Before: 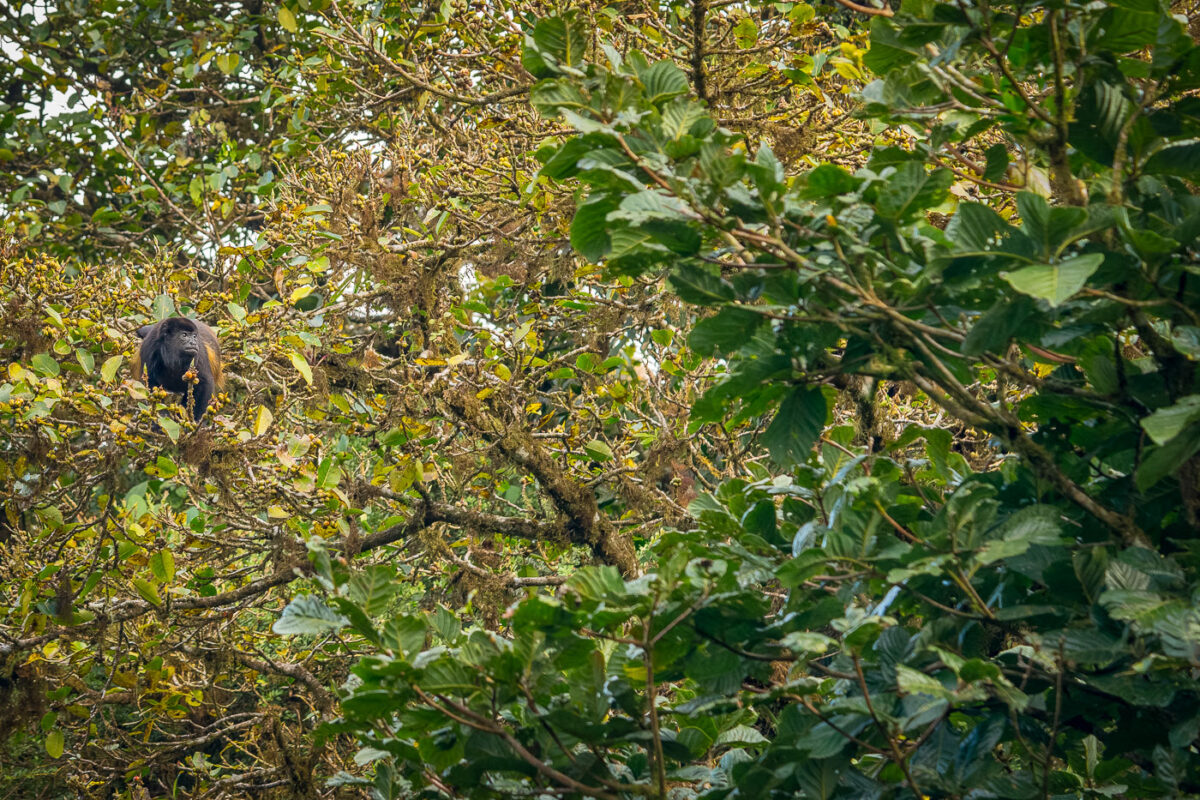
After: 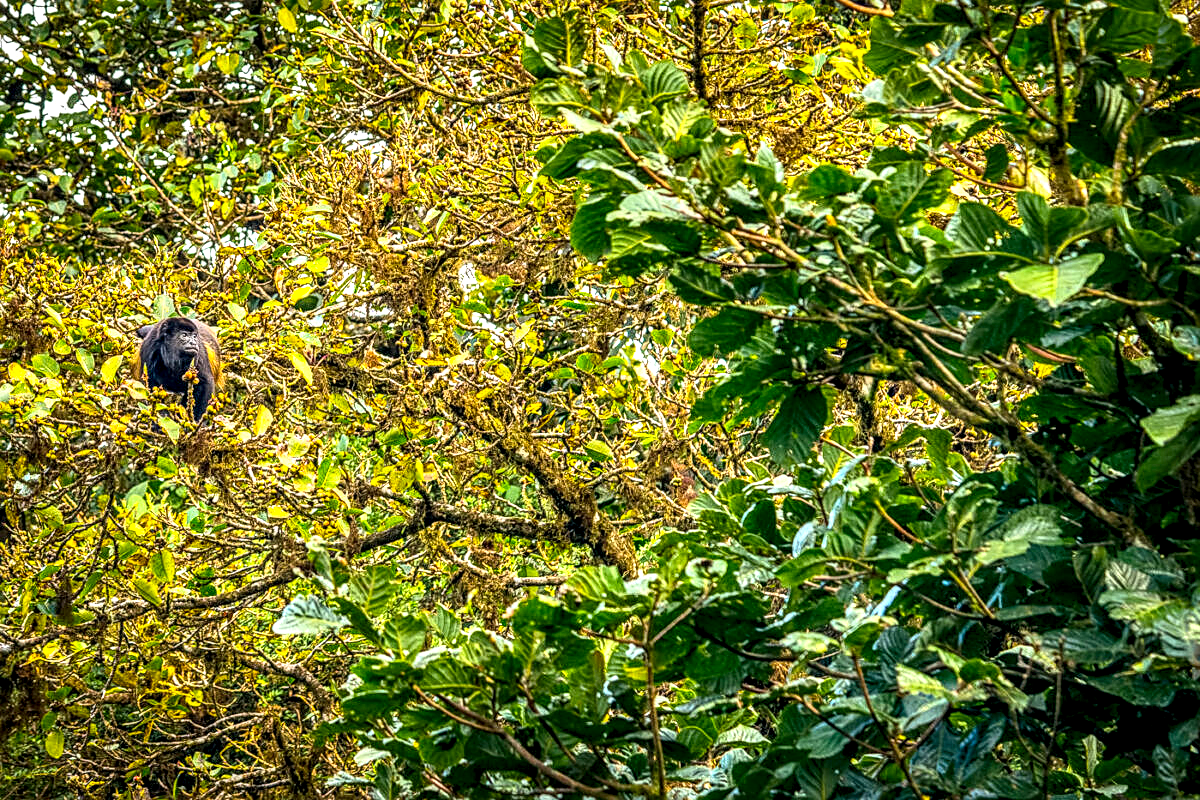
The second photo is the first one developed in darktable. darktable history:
color balance rgb: linear chroma grading › shadows -8.123%, linear chroma grading › global chroma 9.959%, perceptual saturation grading › global saturation 17.292%, global vibrance 20%
local contrast: highlights 22%, detail 197%
contrast brightness saturation: contrast 0.195, brightness 0.168, saturation 0.226
sharpen: on, module defaults
